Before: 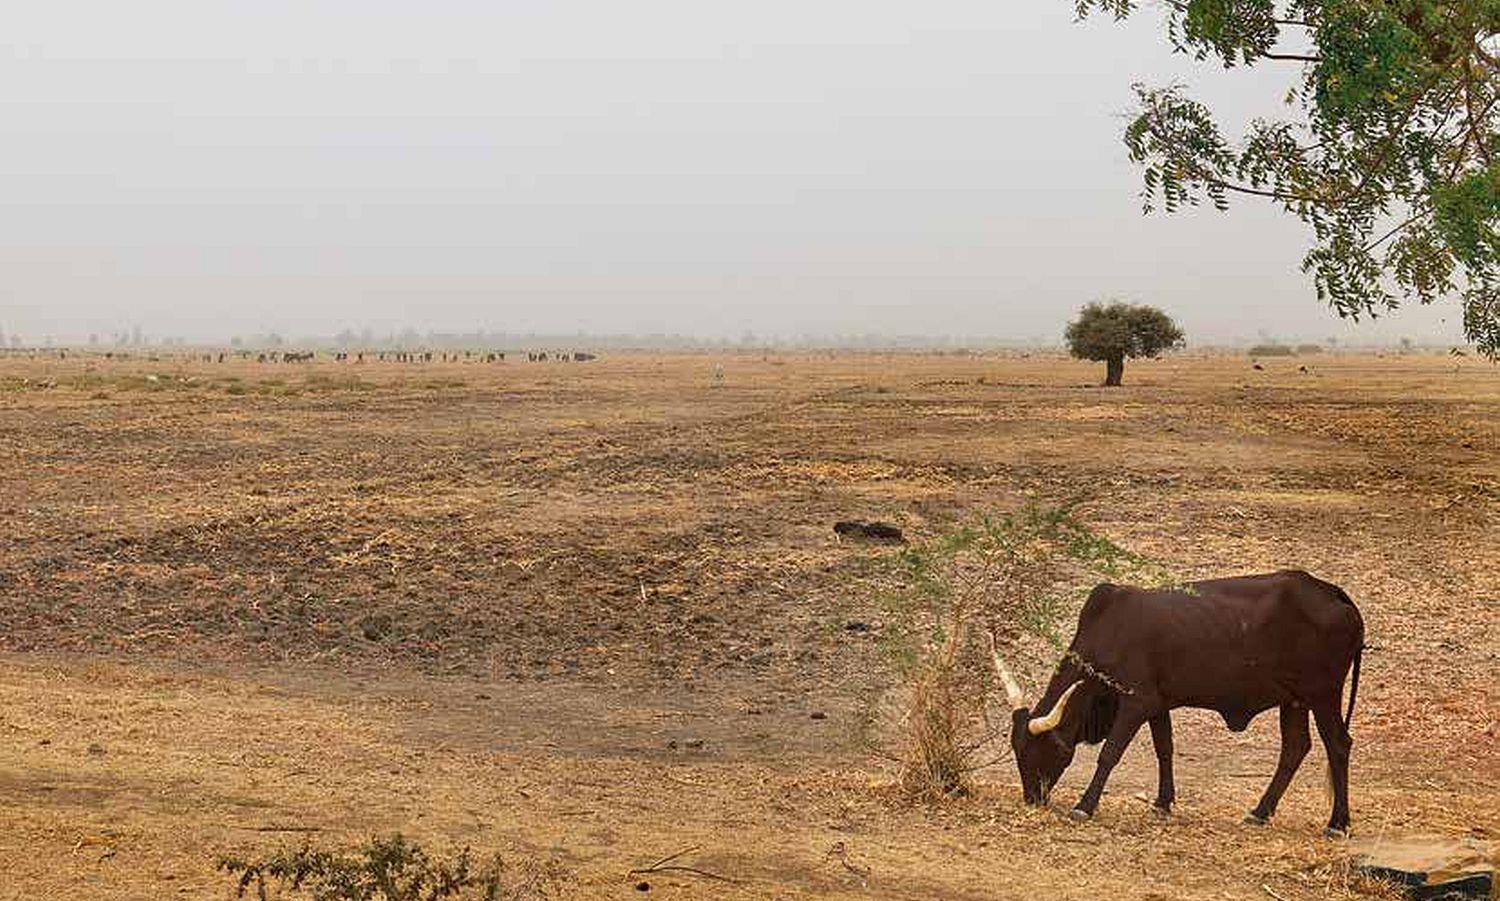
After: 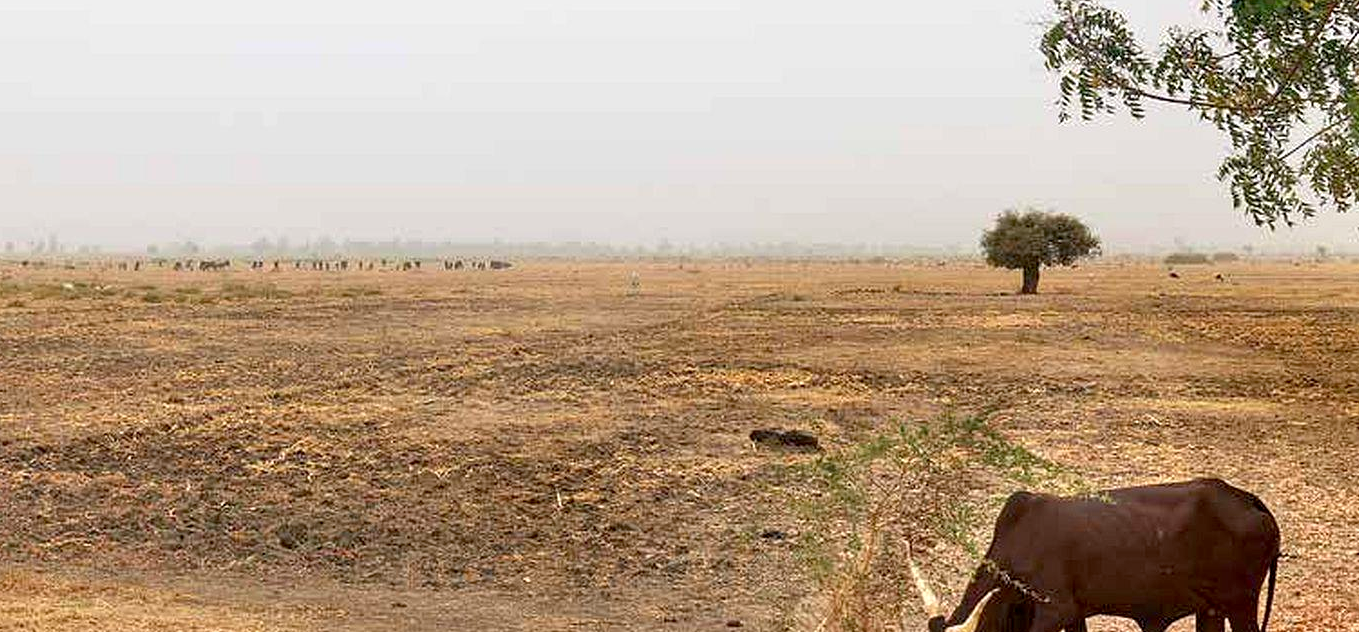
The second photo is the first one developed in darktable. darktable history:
crop: left 5.662%, top 10.284%, right 3.714%, bottom 19.509%
exposure: black level correction 0.005, exposure 0.273 EV, compensate exposure bias true, compensate highlight preservation false
